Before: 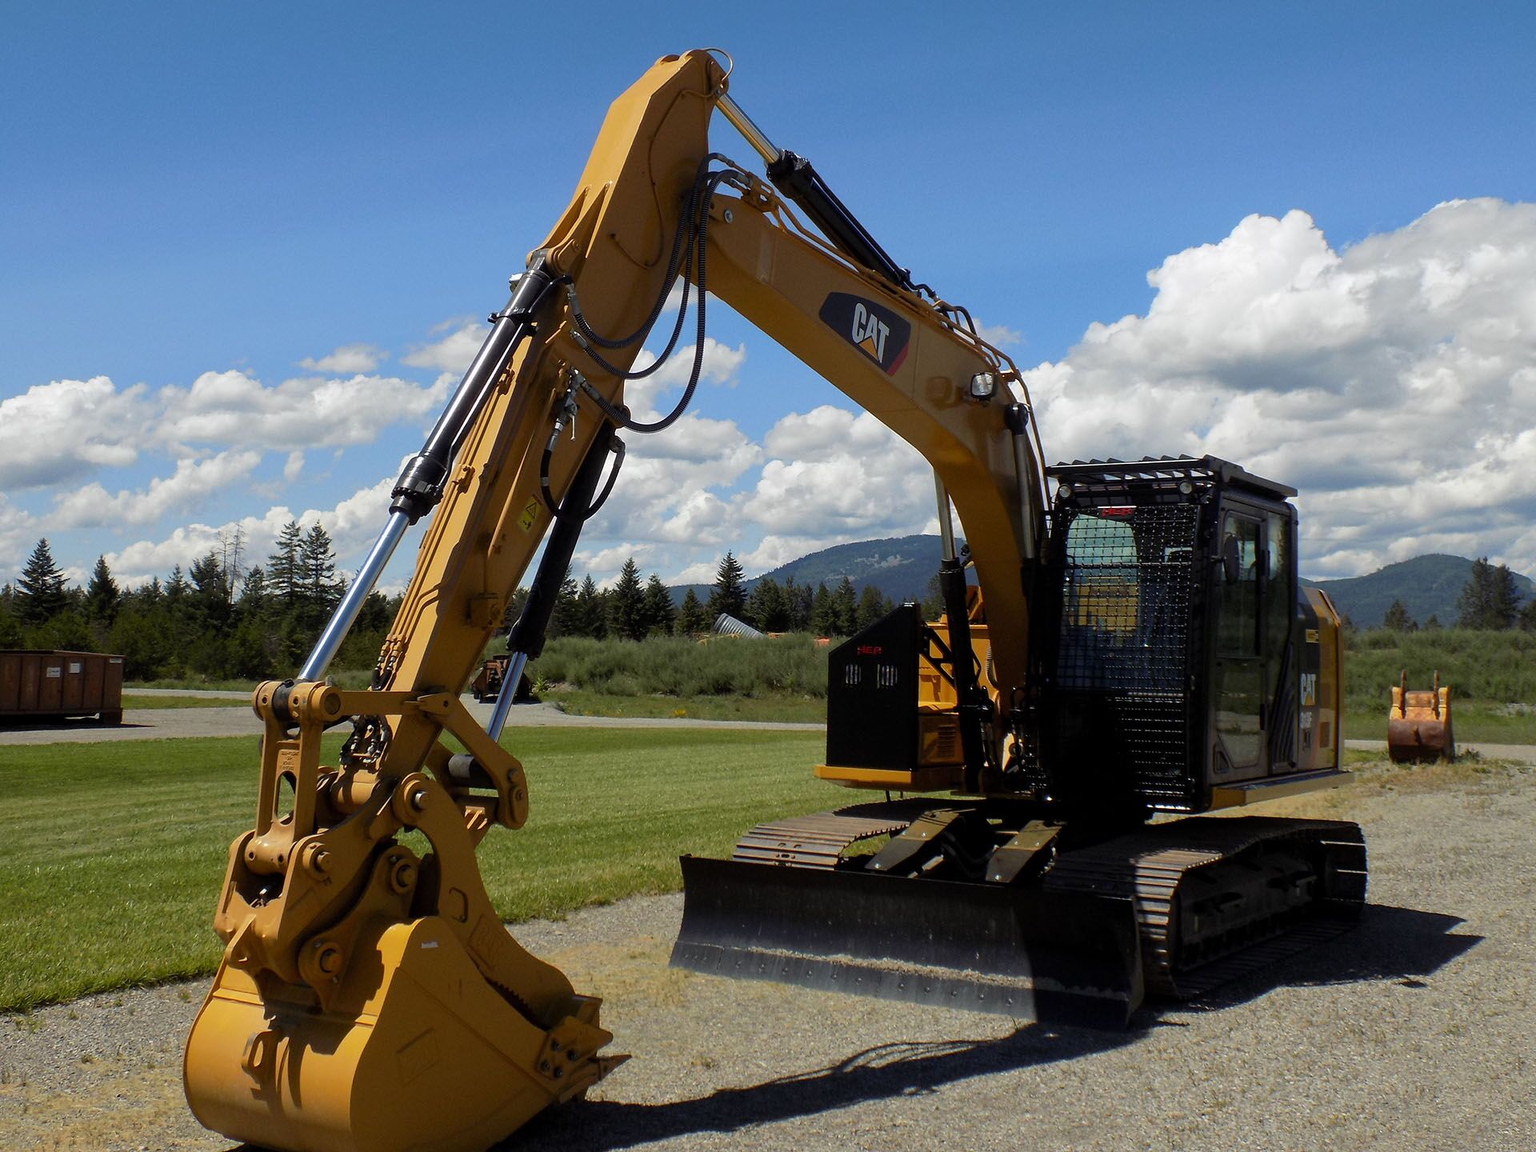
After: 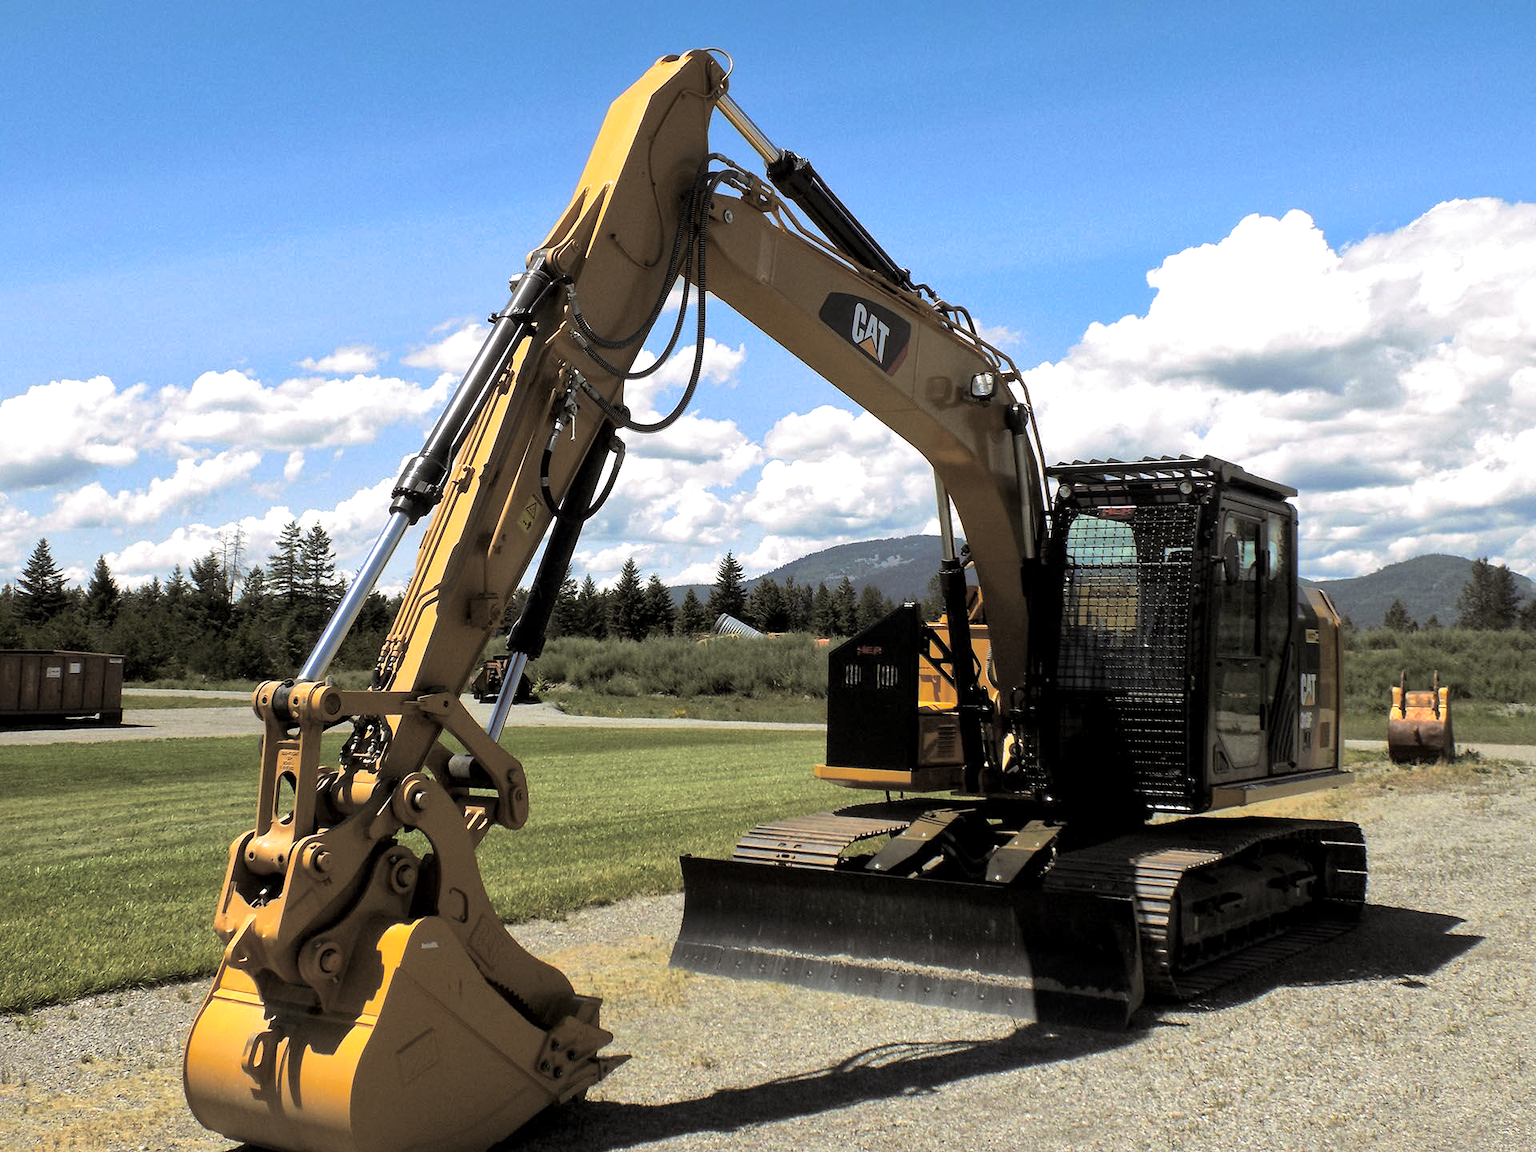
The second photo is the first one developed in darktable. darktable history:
split-toning: shadows › hue 46.8°, shadows › saturation 0.17, highlights › hue 316.8°, highlights › saturation 0.27, balance -51.82
exposure: exposure 0.722 EV, compensate highlight preservation false
local contrast: mode bilateral grid, contrast 20, coarseness 50, detail 132%, midtone range 0.2
